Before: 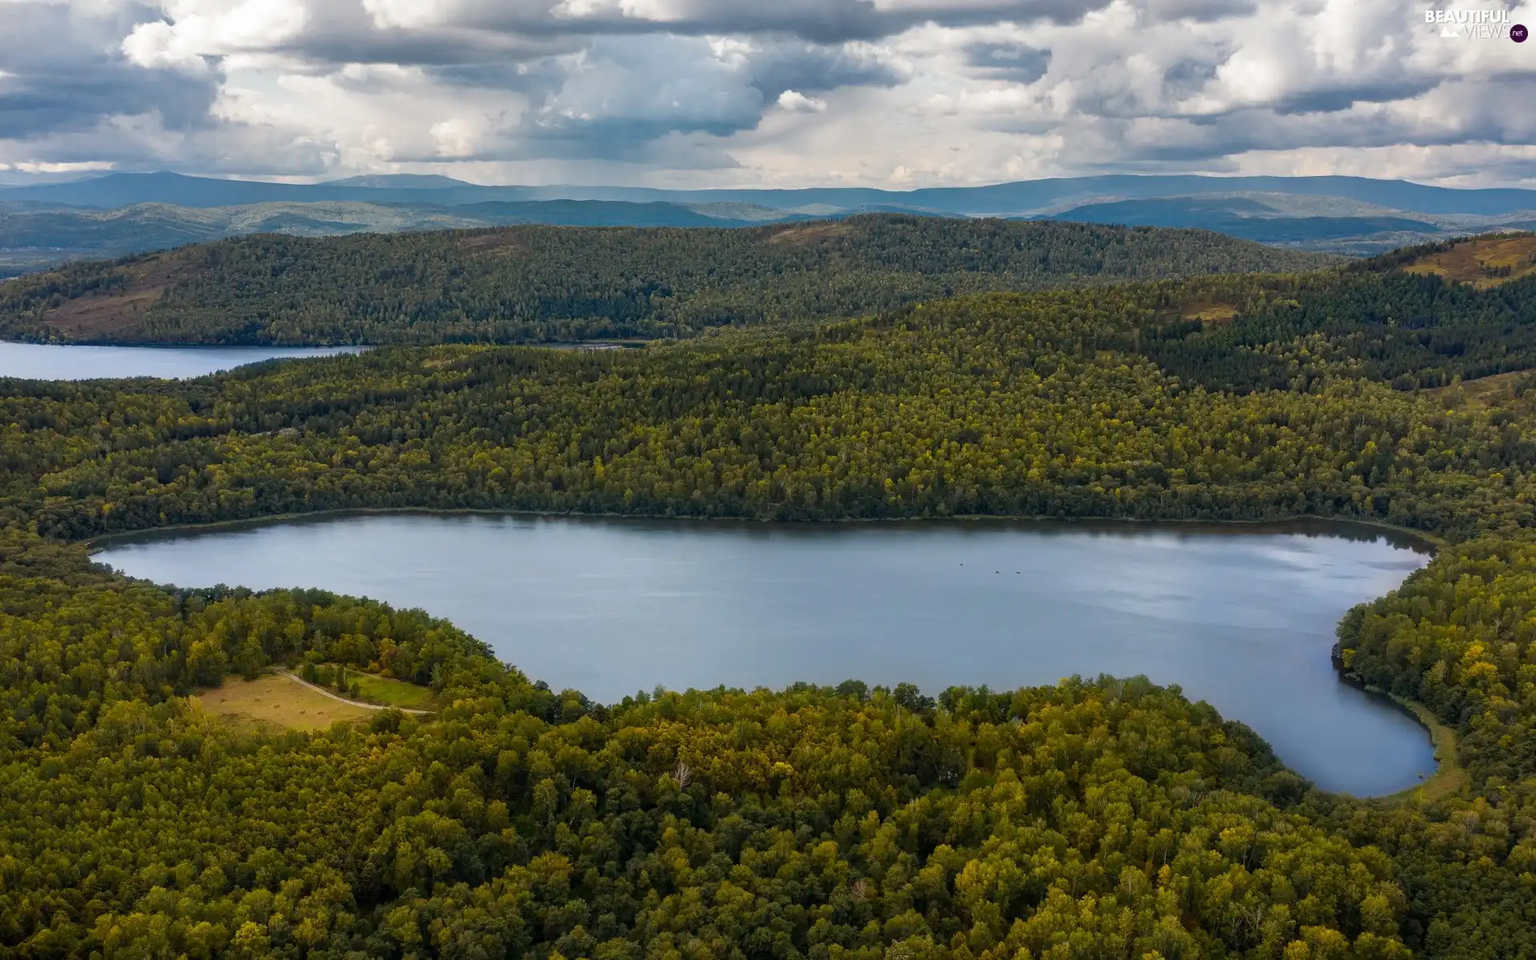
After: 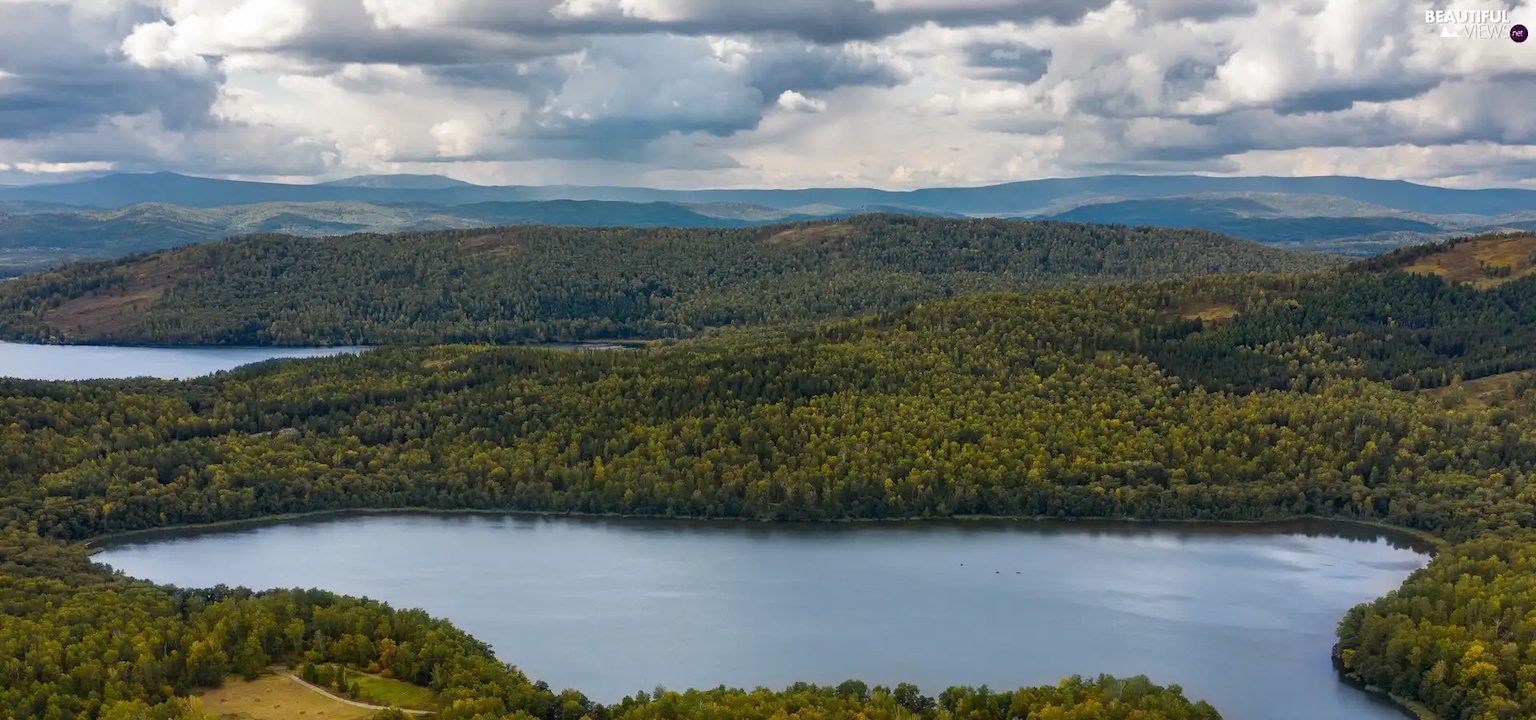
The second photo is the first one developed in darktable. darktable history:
crop: bottom 24.989%
